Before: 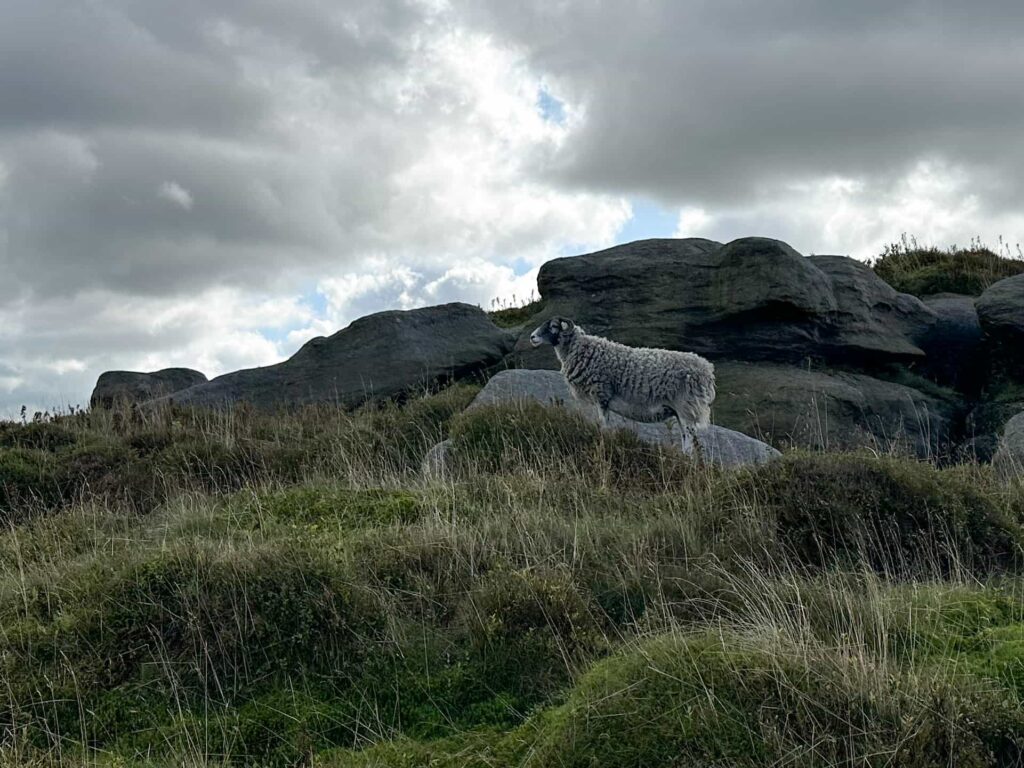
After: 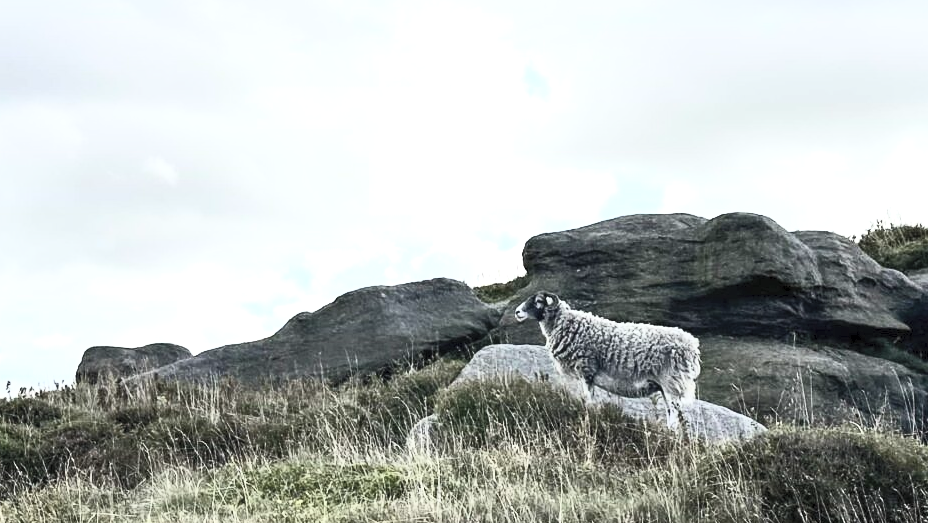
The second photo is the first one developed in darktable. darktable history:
contrast brightness saturation: contrast 0.561, brightness 0.572, saturation -0.348
crop: left 1.53%, top 3.381%, right 7.669%, bottom 28.414%
exposure: black level correction 0, exposure 0.932 EV, compensate highlight preservation false
